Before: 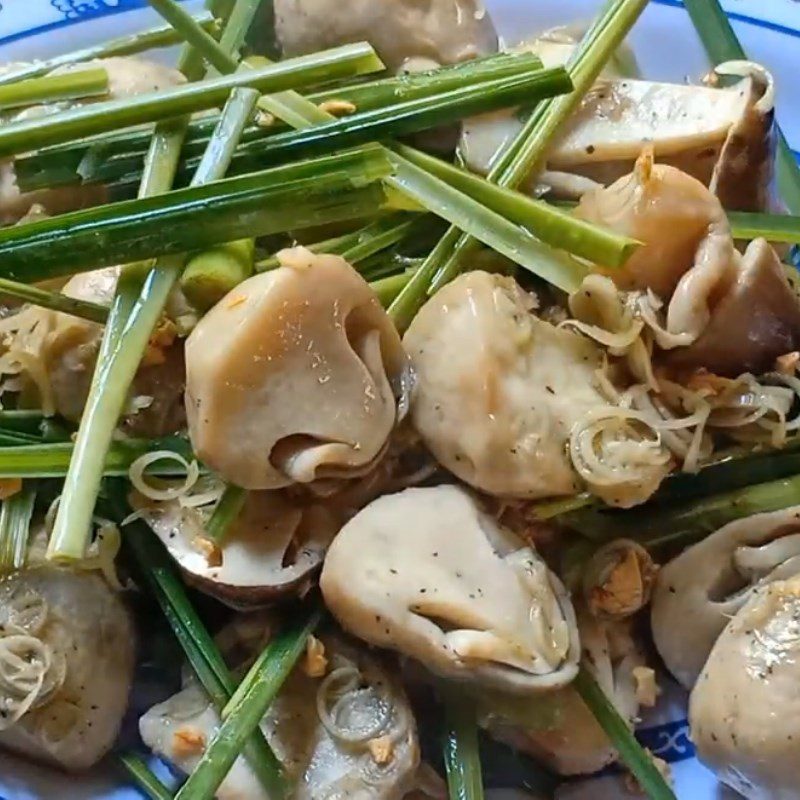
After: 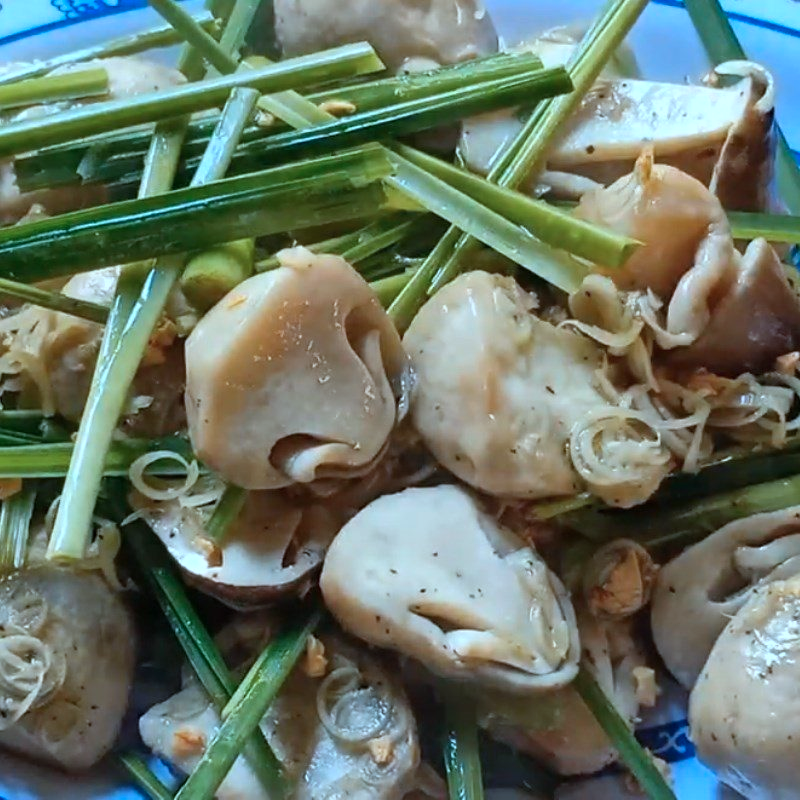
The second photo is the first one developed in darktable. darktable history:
color correction: highlights a* -9.68, highlights b* -21.52
